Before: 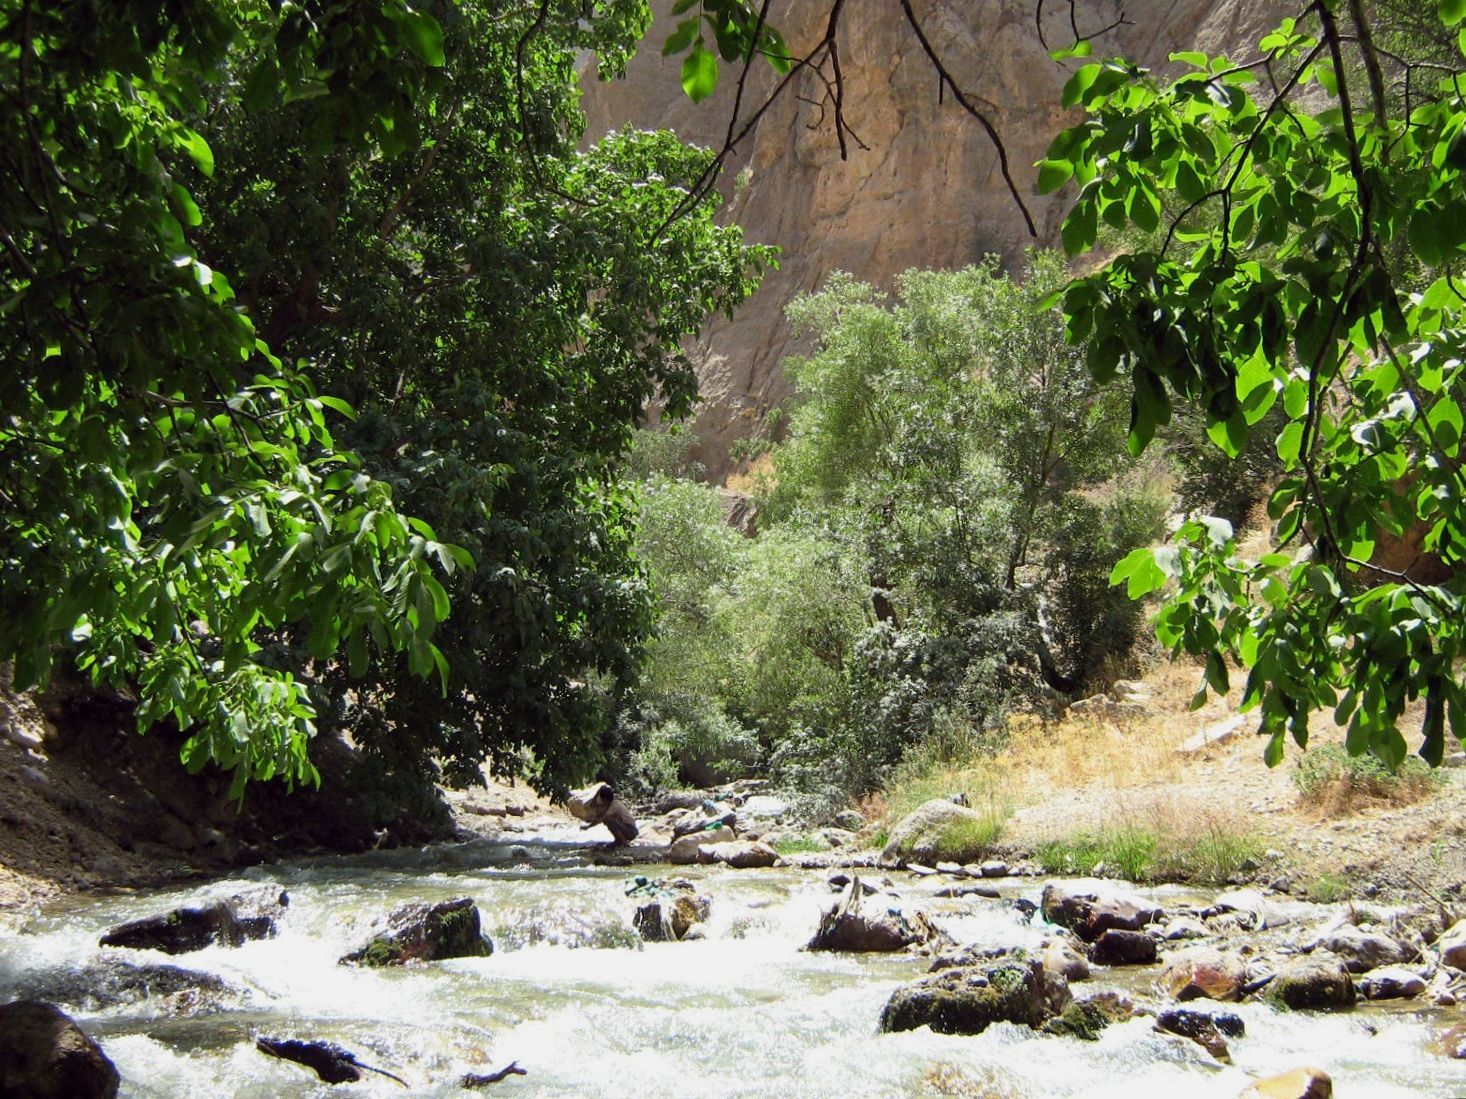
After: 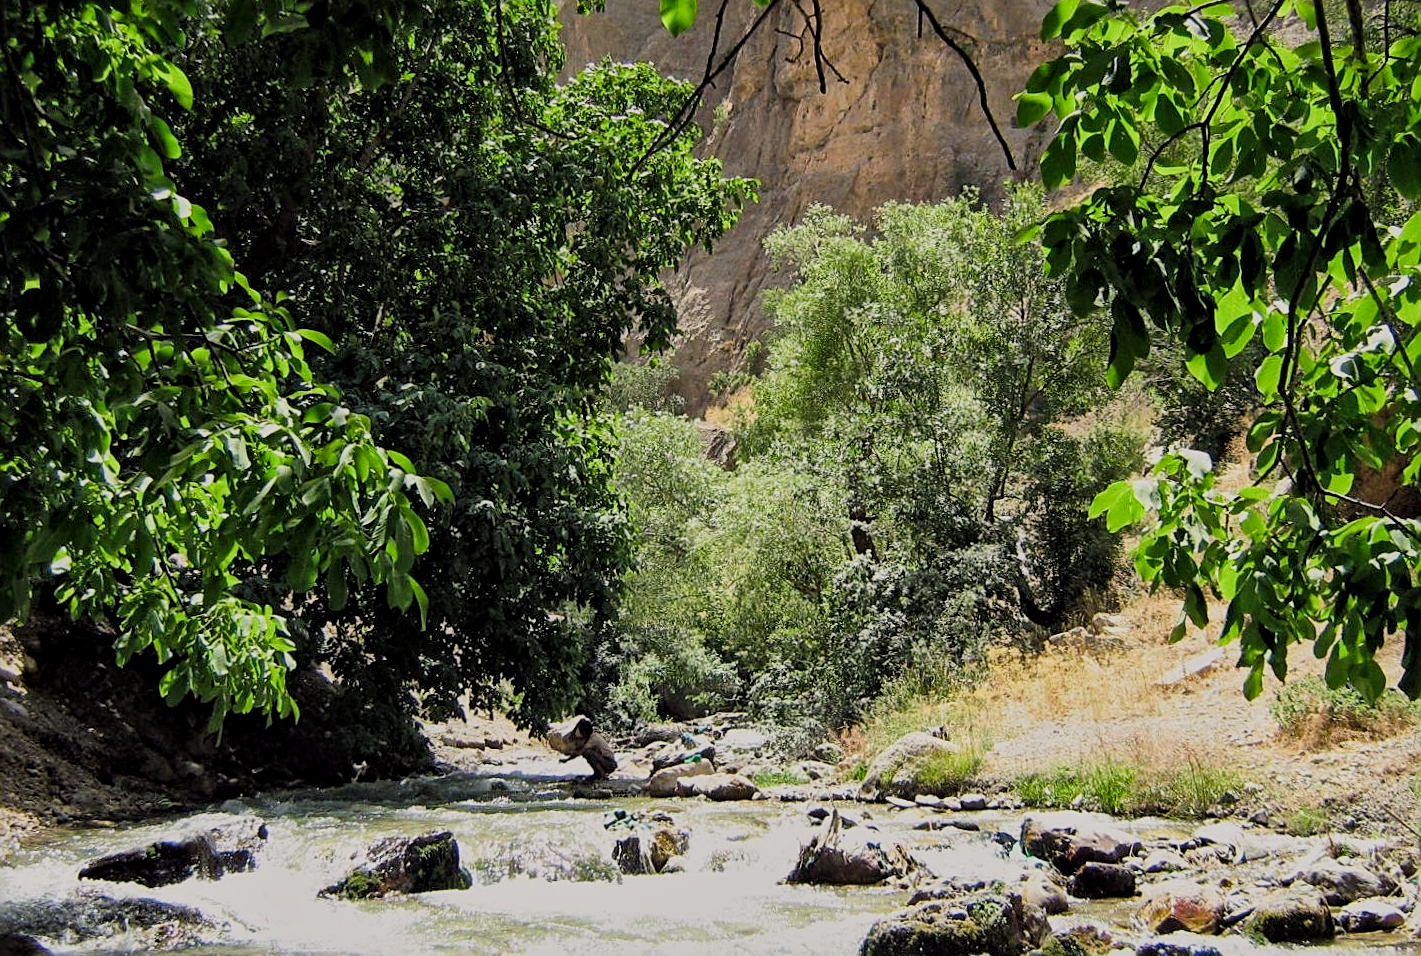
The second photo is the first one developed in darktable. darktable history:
crop: left 1.498%, top 6.124%, right 1.561%, bottom 6.819%
color balance rgb: shadows lift › chroma 2.054%, shadows lift › hue 215.2°, highlights gain › chroma 1.018%, highlights gain › hue 52.74°, linear chroma grading › global chroma 15.32%, perceptual saturation grading › global saturation 0.361%
sharpen: on, module defaults
local contrast: mode bilateral grid, contrast 19, coarseness 21, detail 150%, midtone range 0.2
filmic rgb: black relative exposure -7.65 EV, white relative exposure 4.56 EV, hardness 3.61, preserve chrominance RGB euclidean norm, color science v5 (2021), contrast in shadows safe, contrast in highlights safe
